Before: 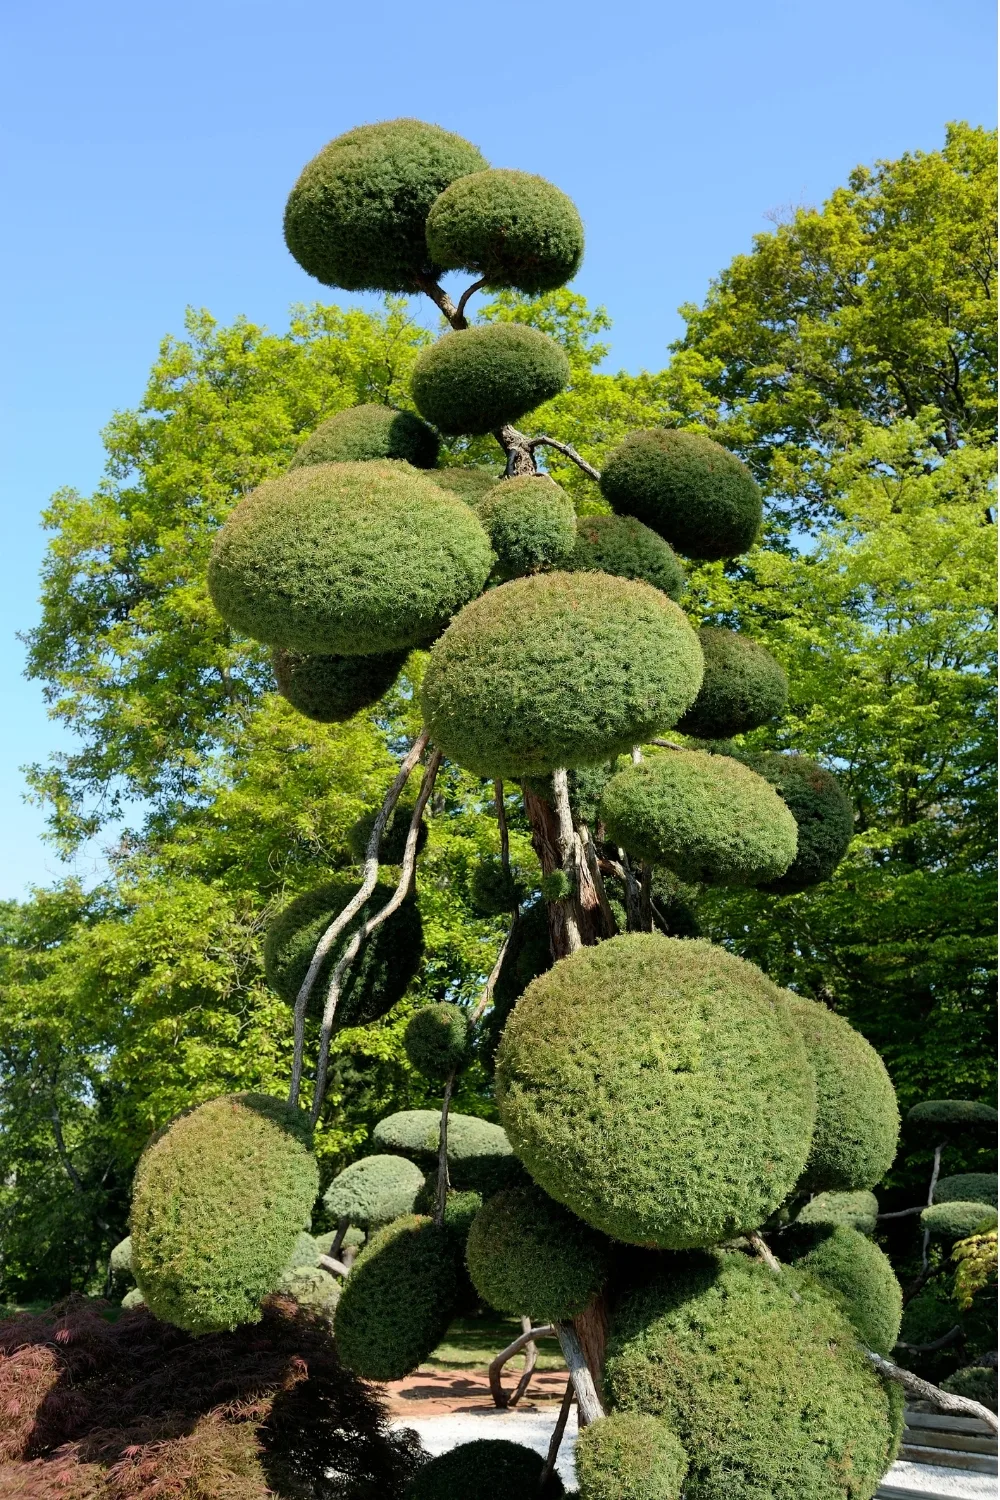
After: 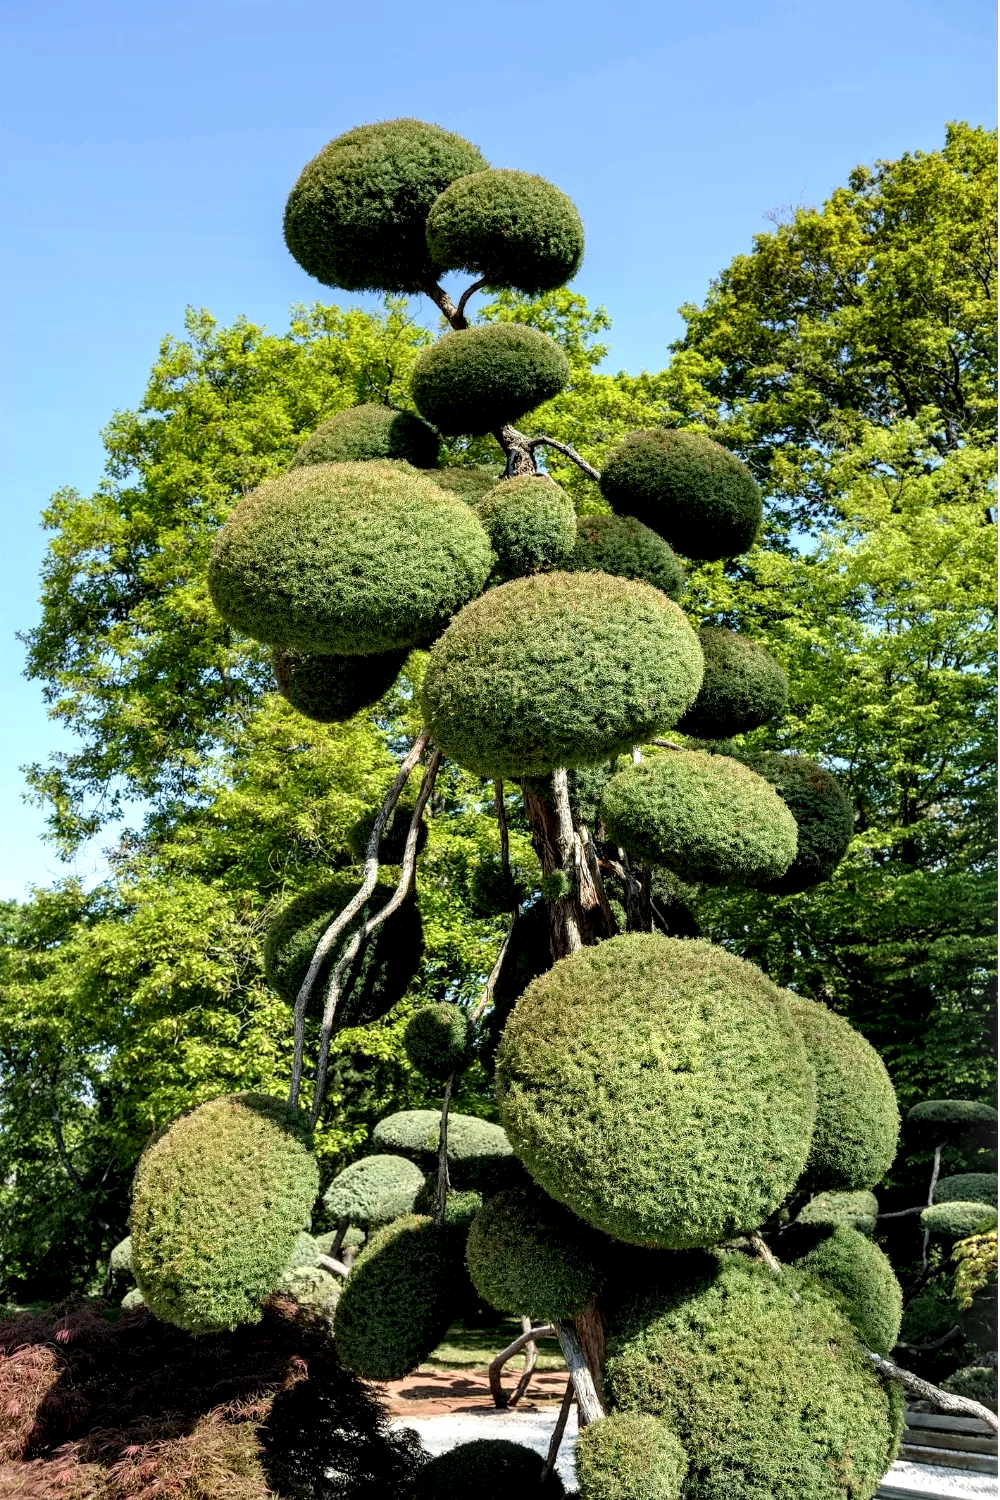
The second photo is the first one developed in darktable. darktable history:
local contrast: highlights 64%, shadows 53%, detail 168%, midtone range 0.512
tone equalizer: on, module defaults
